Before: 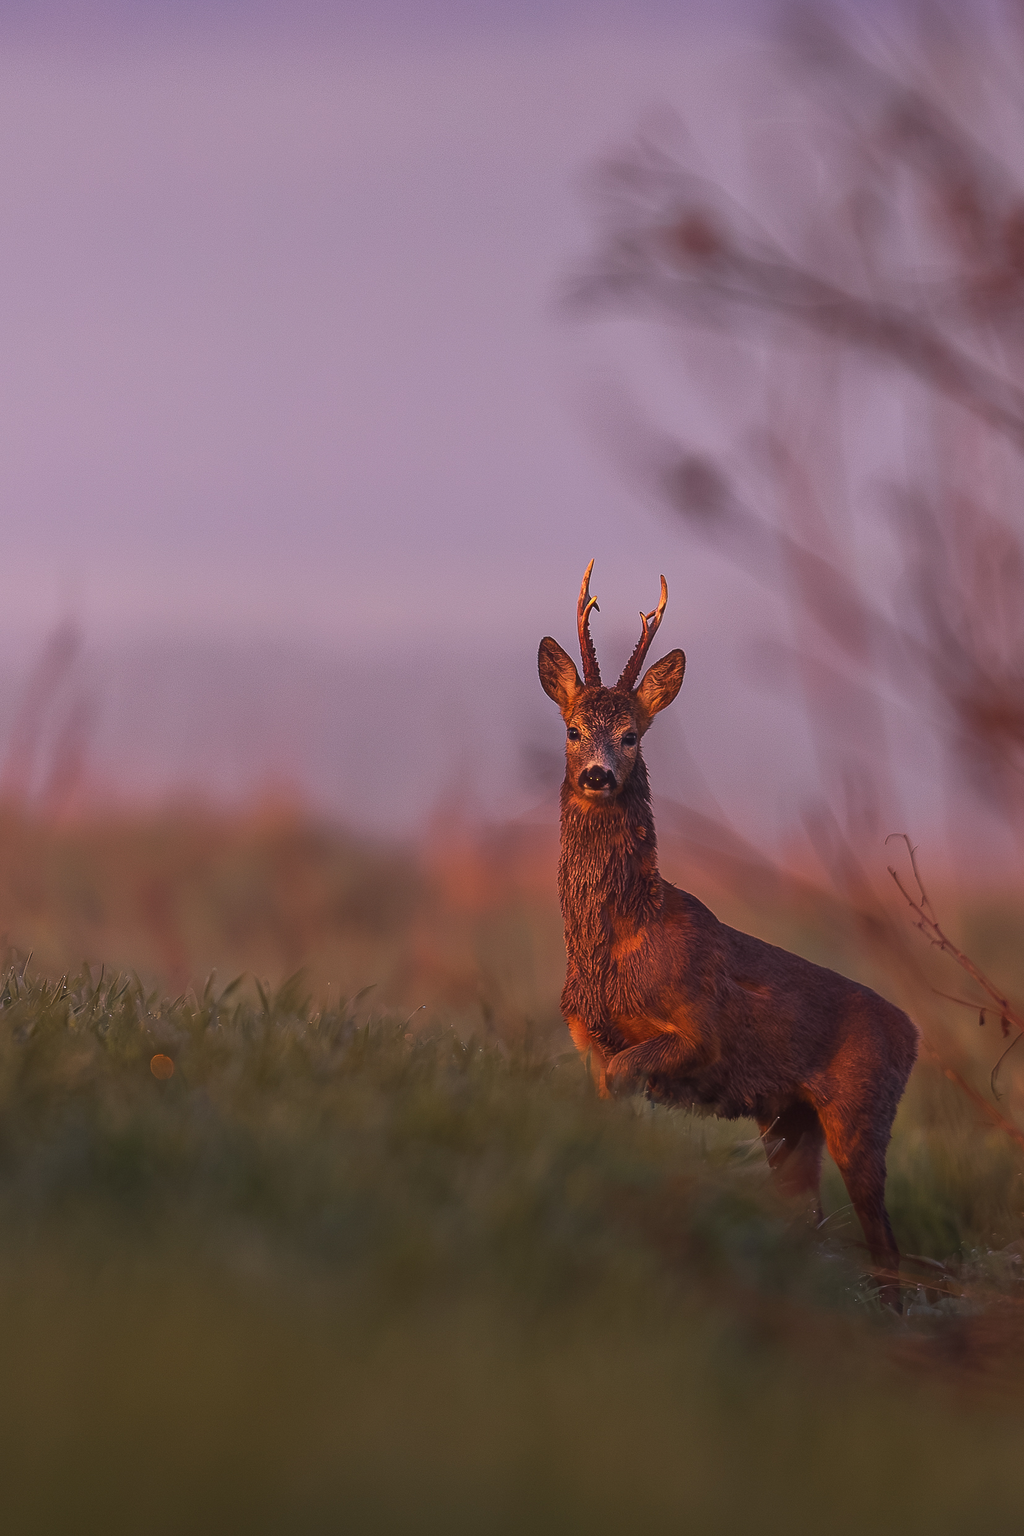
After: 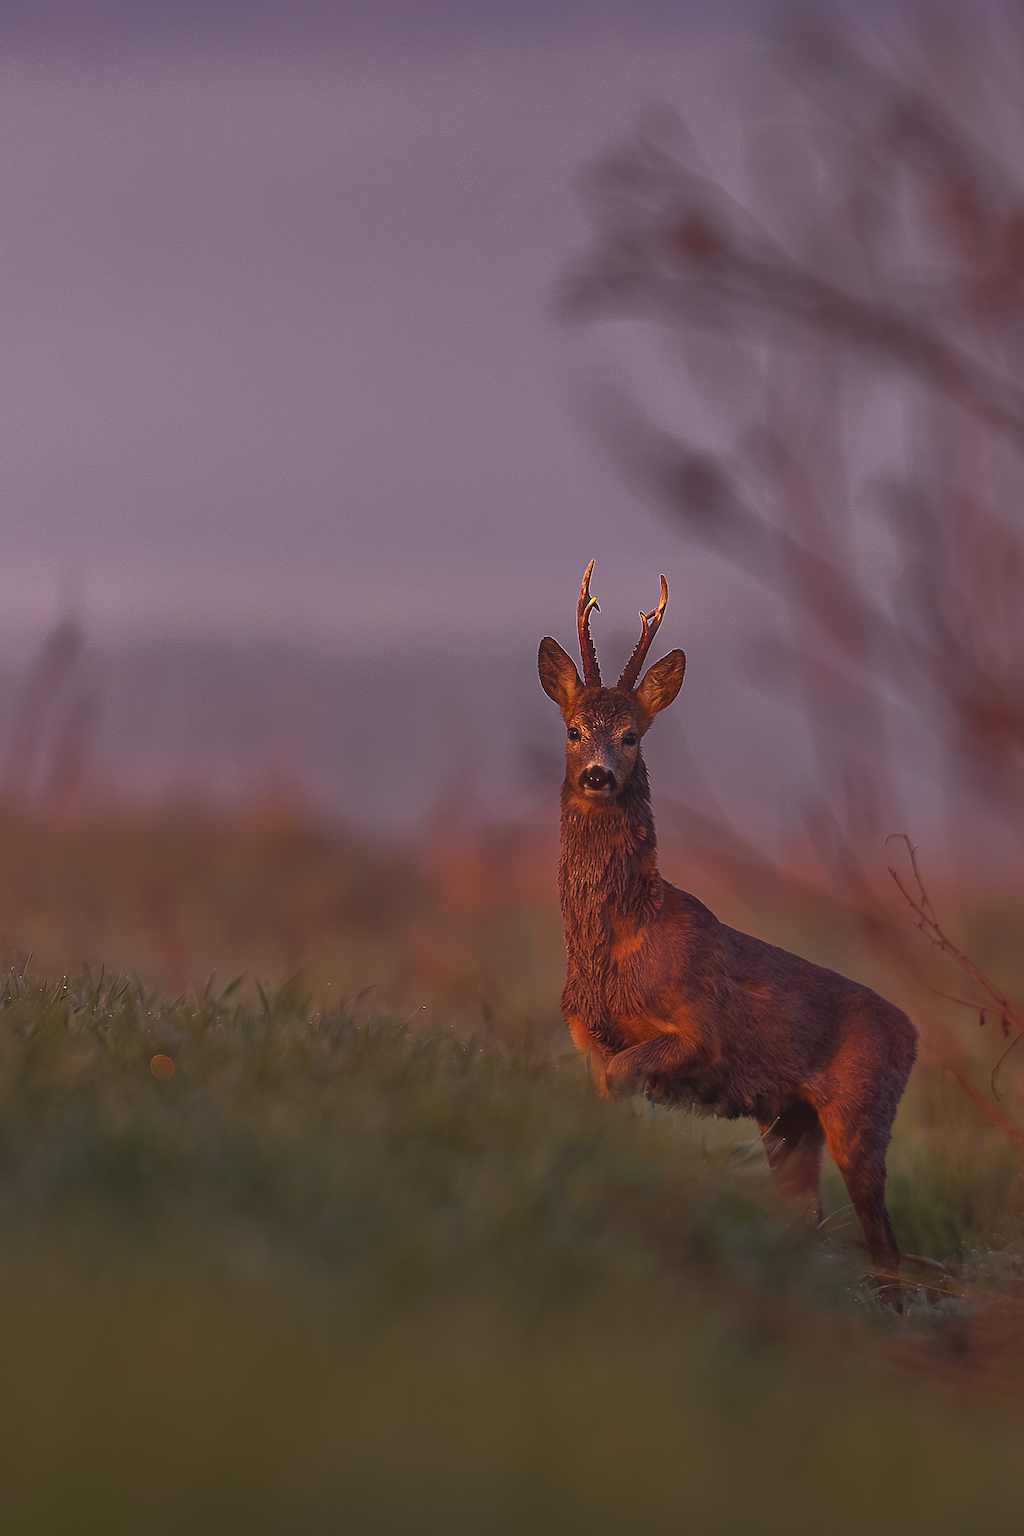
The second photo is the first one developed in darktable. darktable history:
base curve: curves: ch0 [(0, 0) (0.564, 0.291) (0.802, 0.731) (1, 1)]
shadows and highlights: on, module defaults
exposure: black level correction -0.002, exposure 0.54 EV, compensate highlight preservation false
